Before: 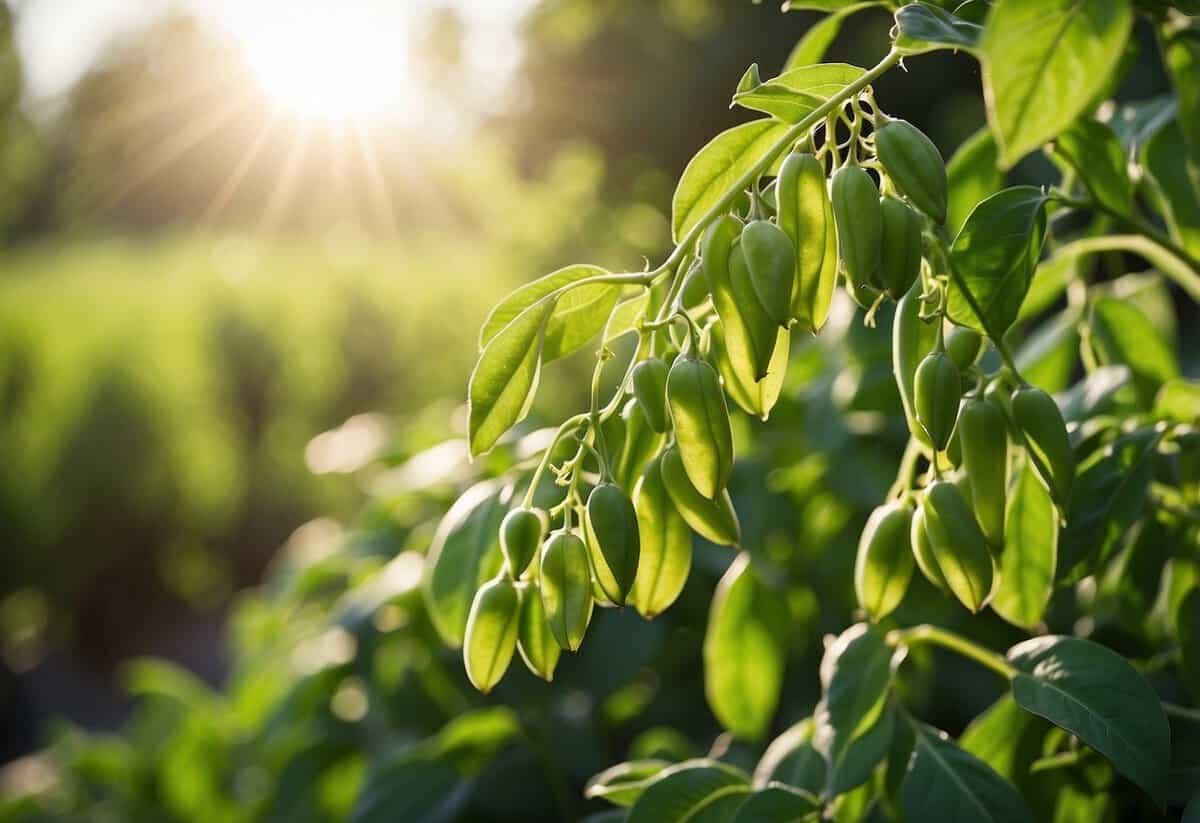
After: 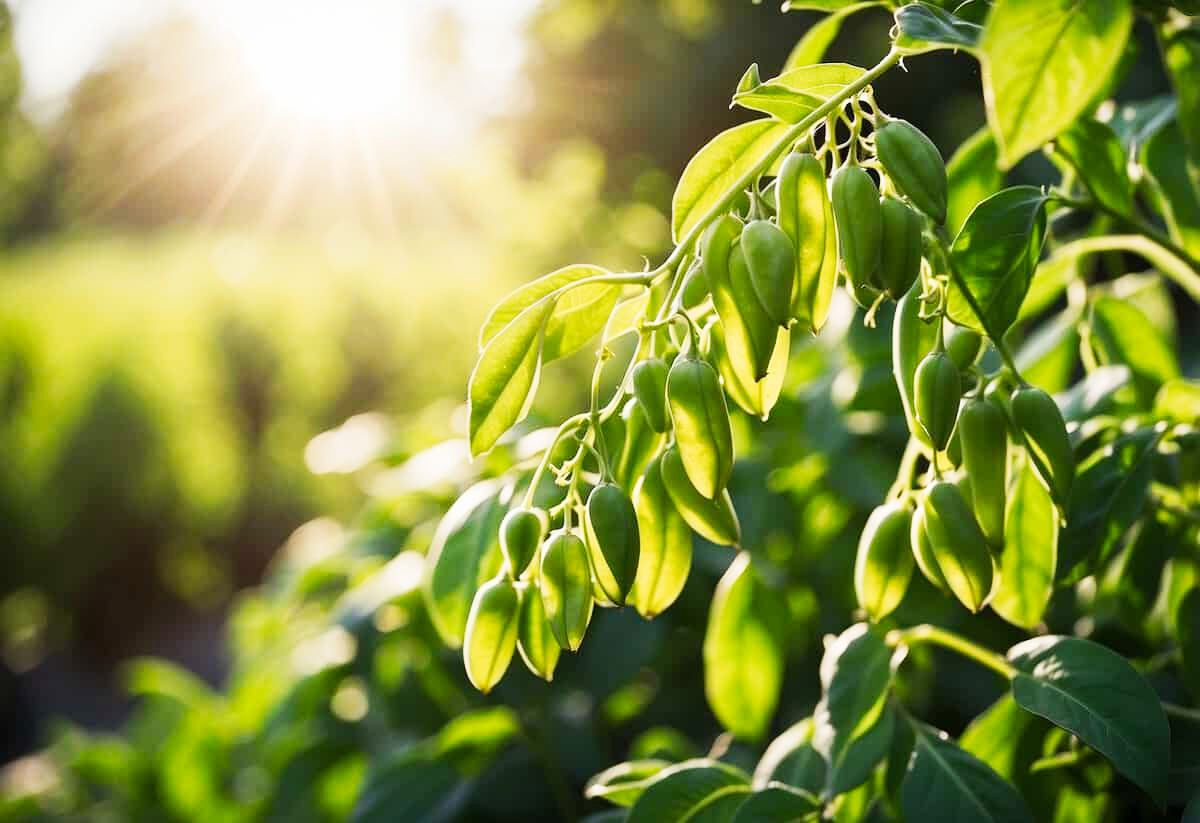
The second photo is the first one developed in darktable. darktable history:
color balance rgb: perceptual saturation grading › global saturation -0.131%
tone curve: curves: ch0 [(0, 0) (0.055, 0.05) (0.258, 0.287) (0.434, 0.526) (0.517, 0.648) (0.745, 0.874) (1, 1)]; ch1 [(0, 0) (0.346, 0.307) (0.418, 0.383) (0.46, 0.439) (0.482, 0.493) (0.502, 0.503) (0.517, 0.514) (0.55, 0.561) (0.588, 0.603) (0.646, 0.688) (1, 1)]; ch2 [(0, 0) (0.346, 0.34) (0.431, 0.45) (0.485, 0.499) (0.5, 0.503) (0.527, 0.525) (0.545, 0.562) (0.679, 0.706) (1, 1)], preserve colors none
